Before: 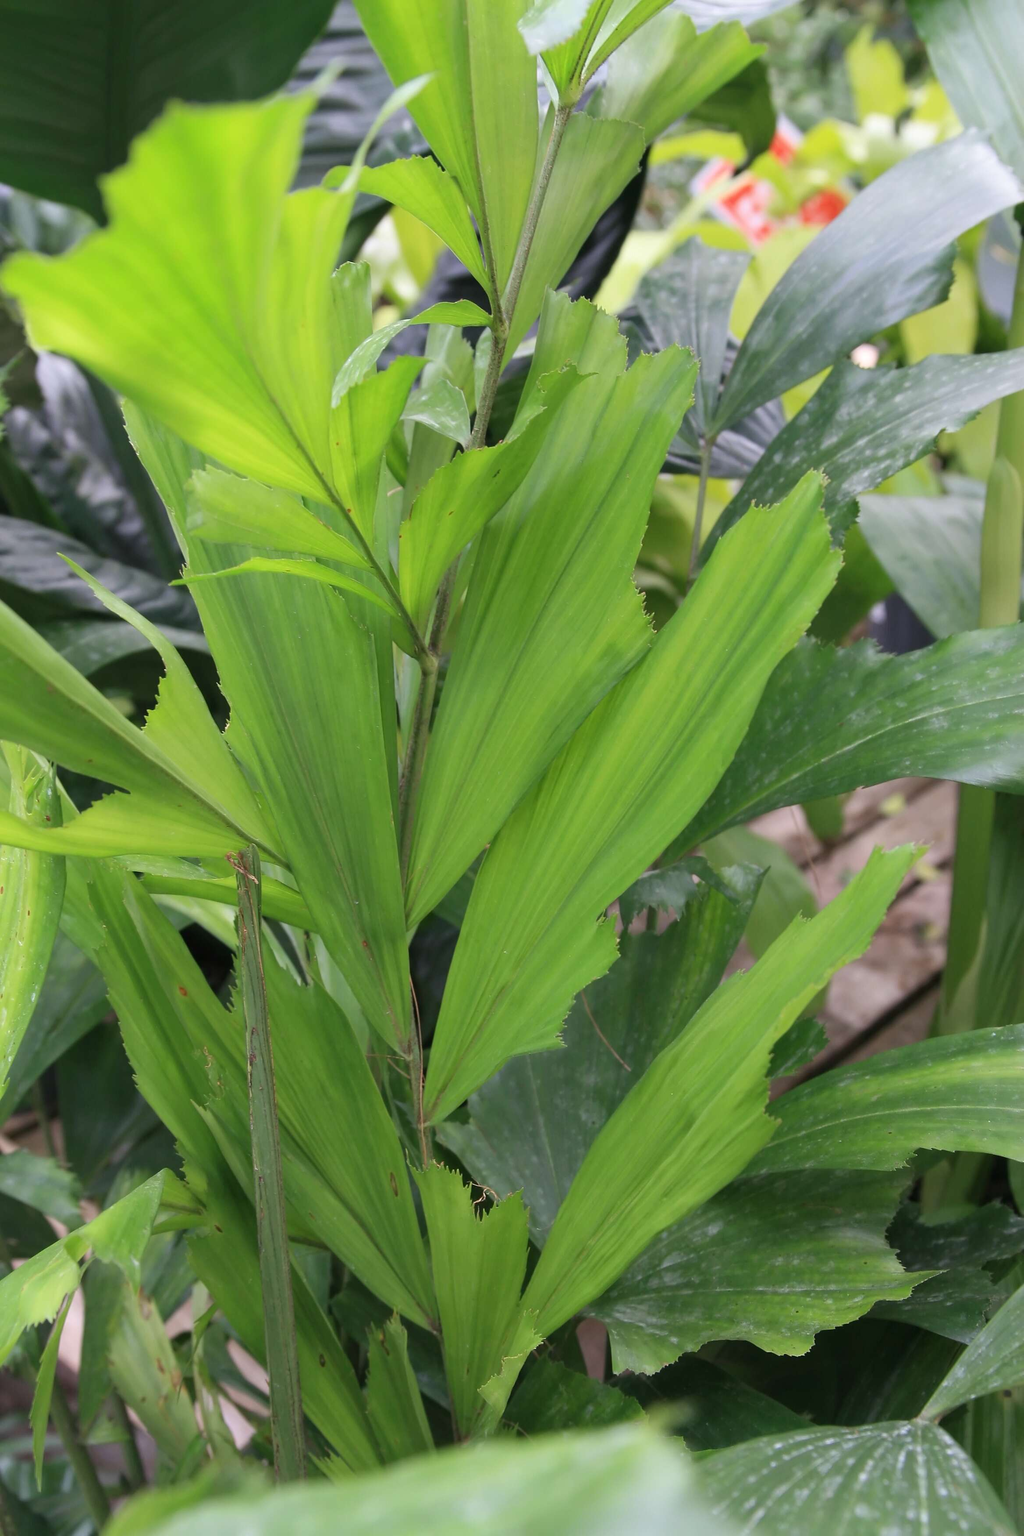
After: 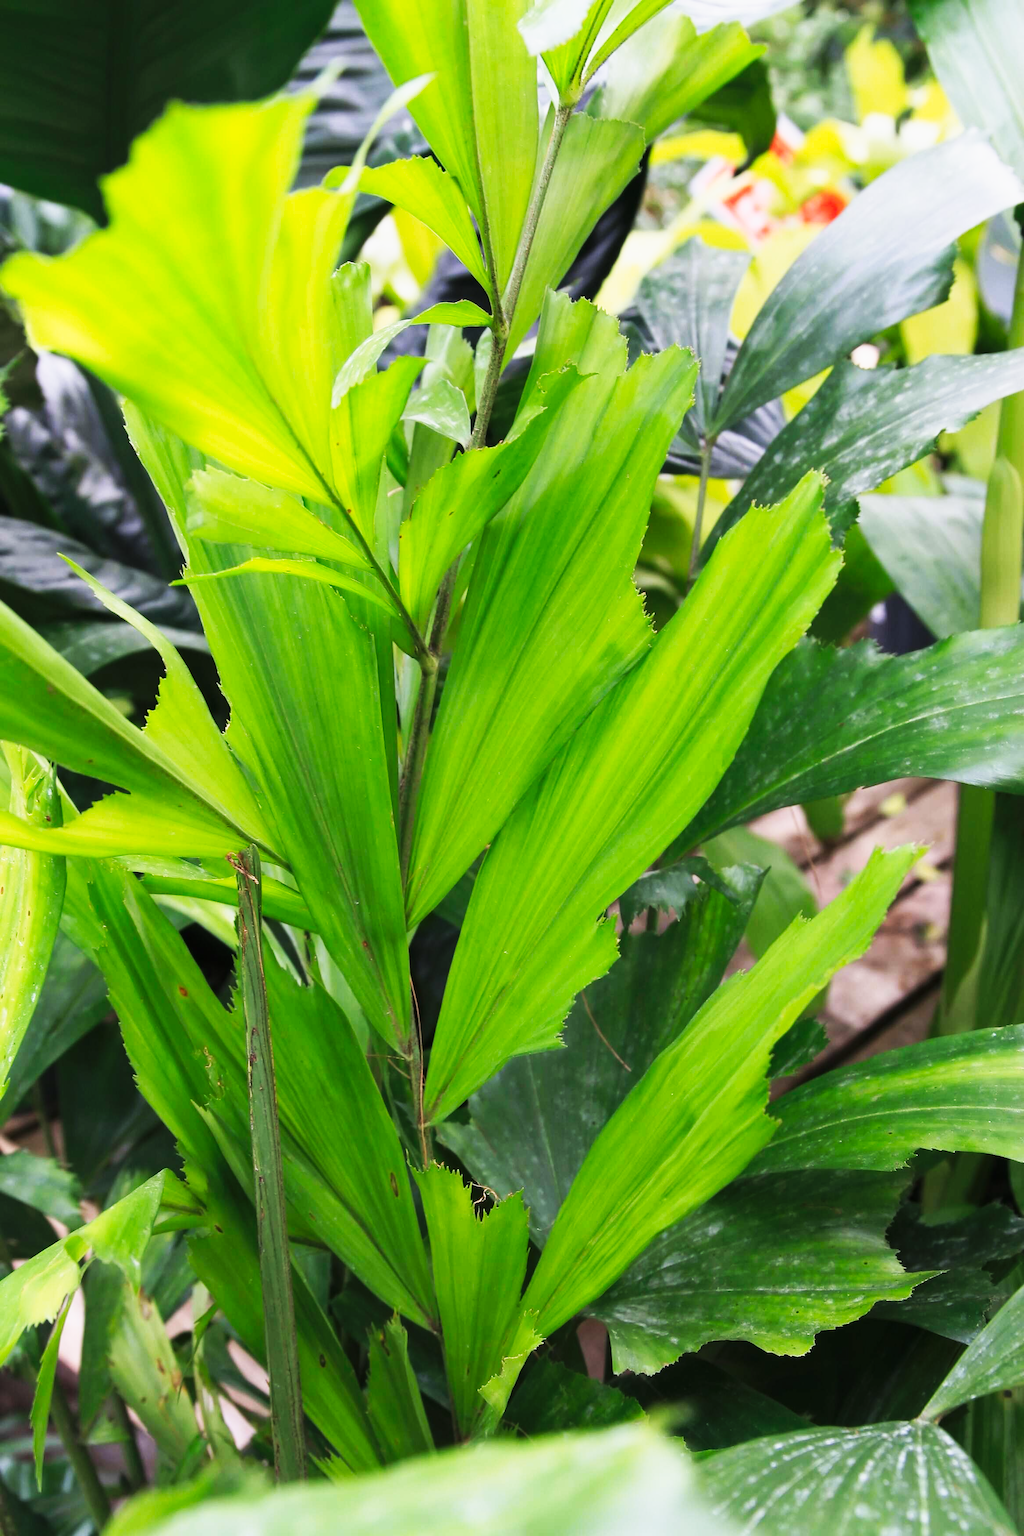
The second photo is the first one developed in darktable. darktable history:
tone curve: curves: ch0 [(0, 0) (0.187, 0.12) (0.384, 0.363) (0.577, 0.681) (0.735, 0.881) (0.864, 0.959) (1, 0.987)]; ch1 [(0, 0) (0.402, 0.36) (0.476, 0.466) (0.501, 0.501) (0.518, 0.514) (0.564, 0.614) (0.614, 0.664) (0.741, 0.829) (1, 1)]; ch2 [(0, 0) (0.429, 0.387) (0.483, 0.481) (0.503, 0.501) (0.522, 0.531) (0.564, 0.605) (0.615, 0.697) (0.702, 0.774) (1, 0.895)], preserve colors none
